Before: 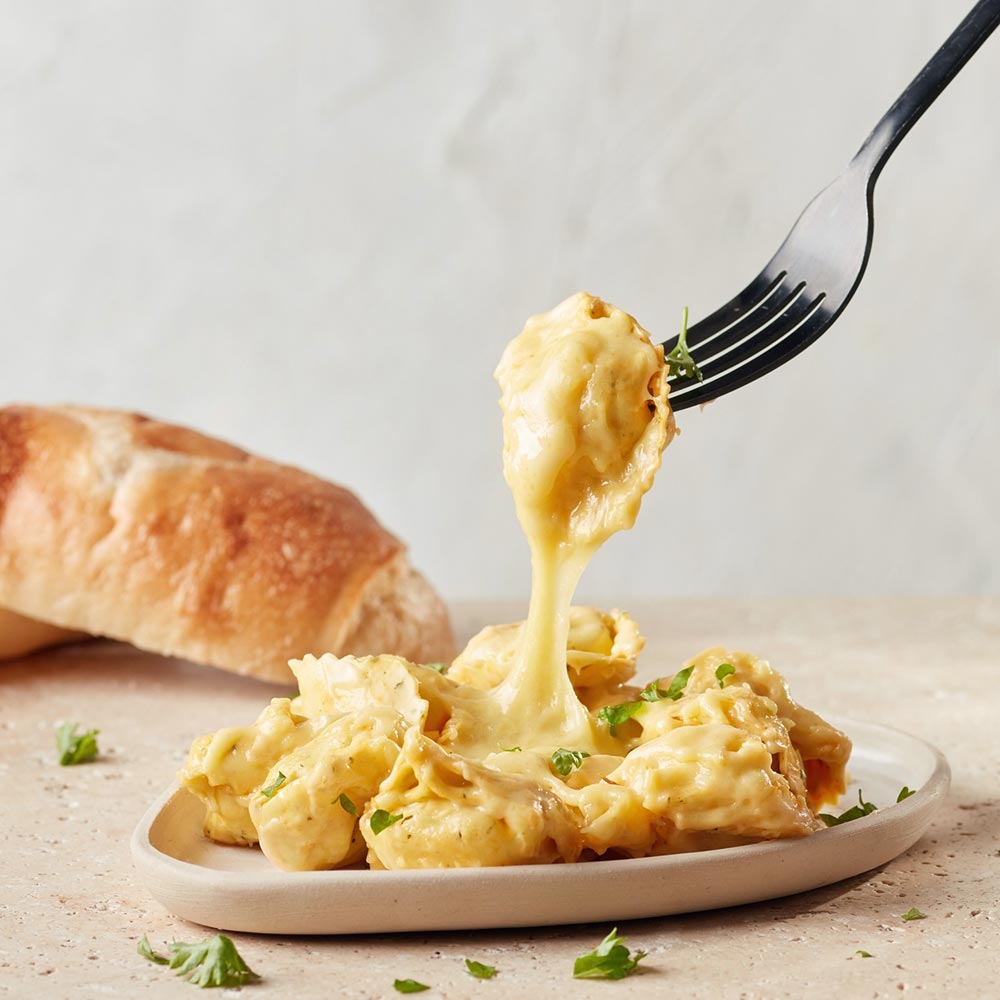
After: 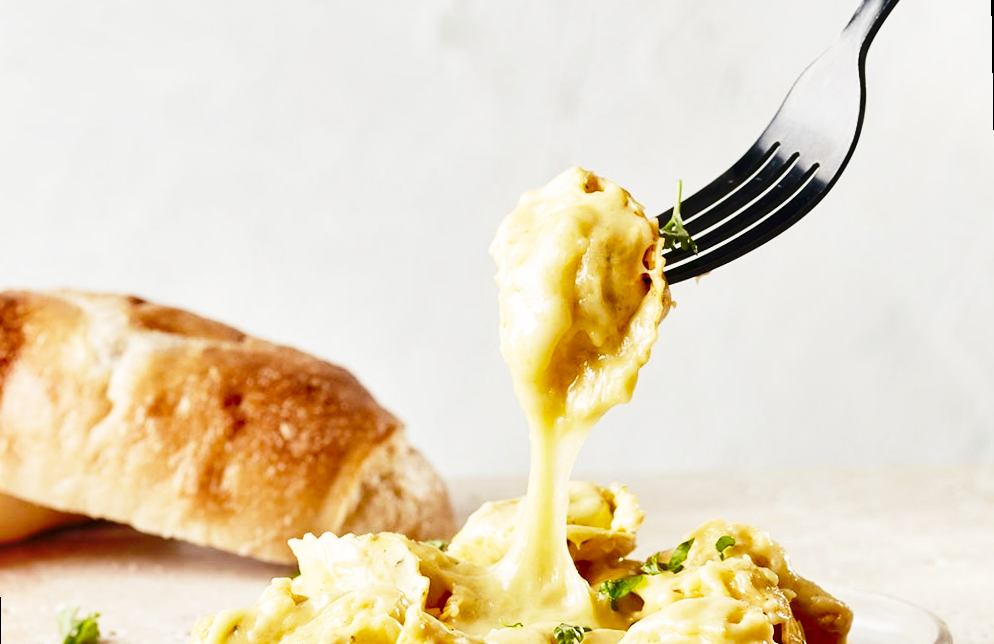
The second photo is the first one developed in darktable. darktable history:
crop: top 11.166%, bottom 22.168%
base curve: curves: ch0 [(0, 0) (0.036, 0.037) (0.121, 0.228) (0.46, 0.76) (0.859, 0.983) (1, 1)], preserve colors none
rotate and perspective: rotation -1°, crop left 0.011, crop right 0.989, crop top 0.025, crop bottom 0.975
contrast brightness saturation: saturation -0.1
shadows and highlights: low approximation 0.01, soften with gaussian
